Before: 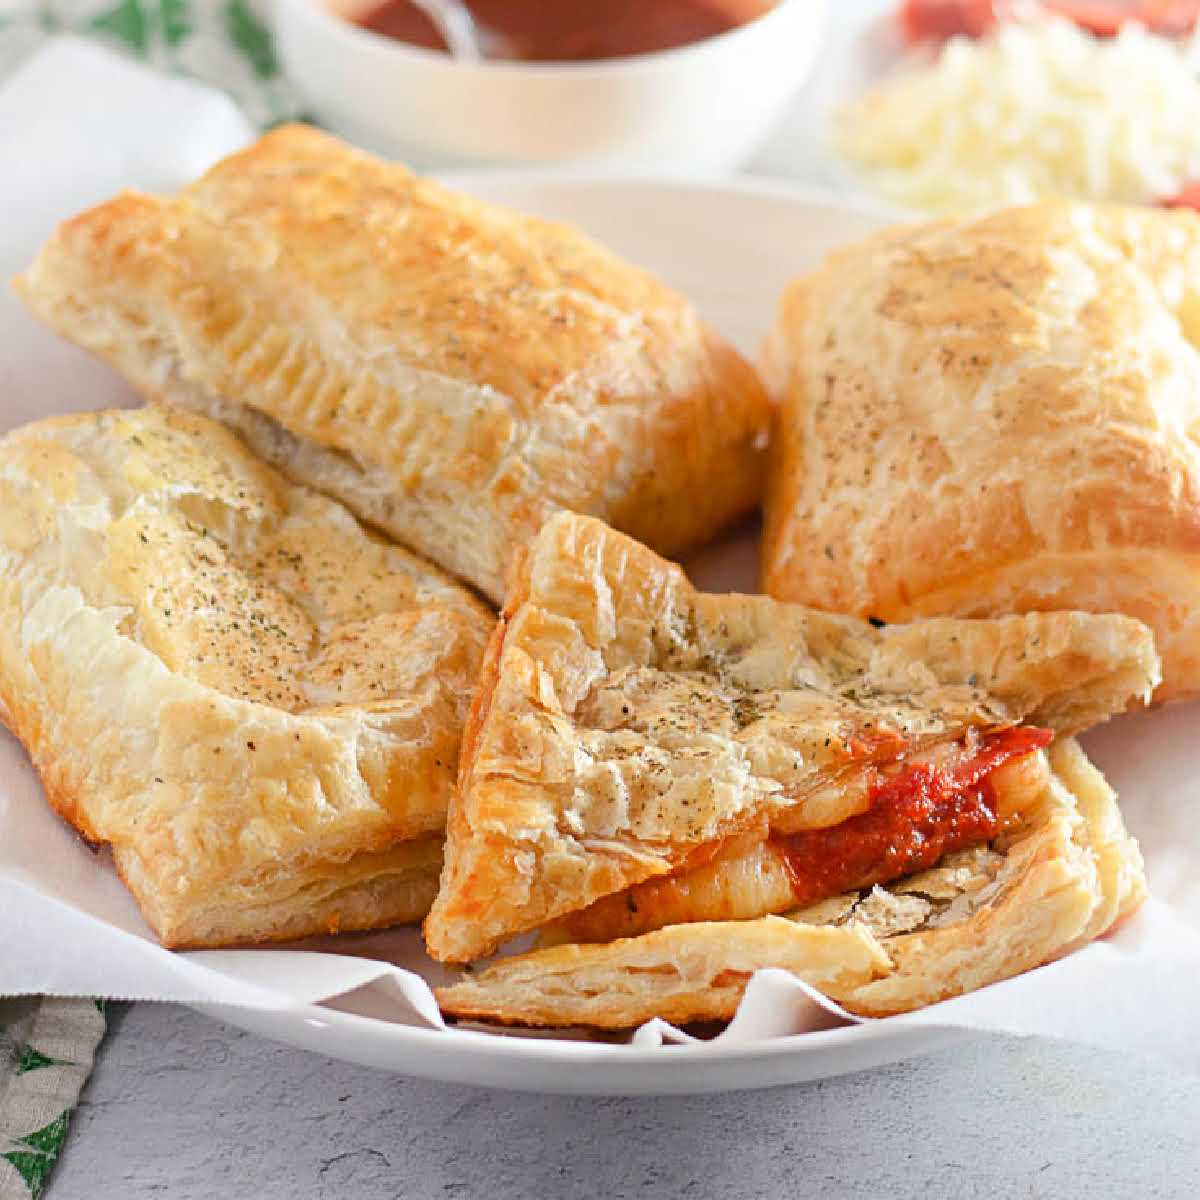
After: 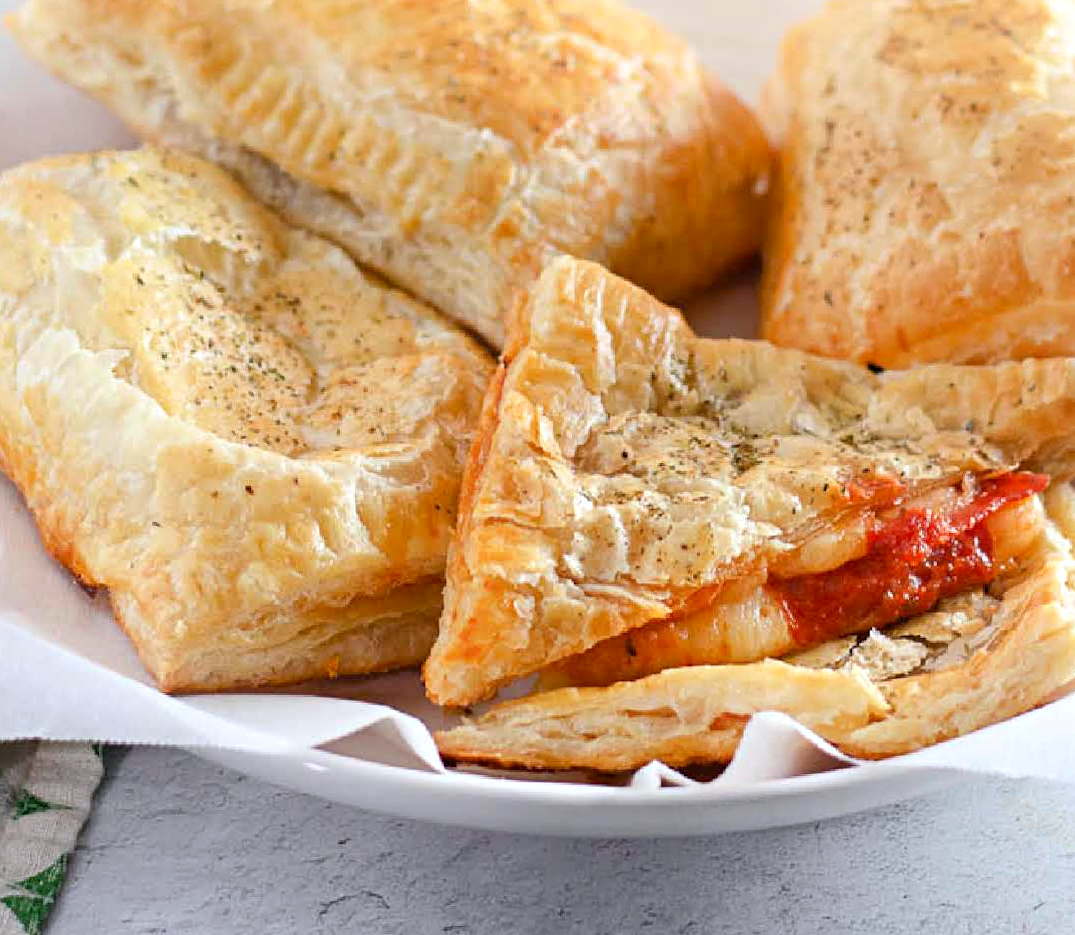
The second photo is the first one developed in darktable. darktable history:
exposure: black level correction 0.002, exposure 0.15 EV, compensate highlight preservation false
crop: top 20.916%, right 9.437%, bottom 0.316%
rotate and perspective: rotation 0.174°, lens shift (vertical) 0.013, lens shift (horizontal) 0.019, shear 0.001, automatic cropping original format, crop left 0.007, crop right 0.991, crop top 0.016, crop bottom 0.997
white balance: red 0.98, blue 1.034
